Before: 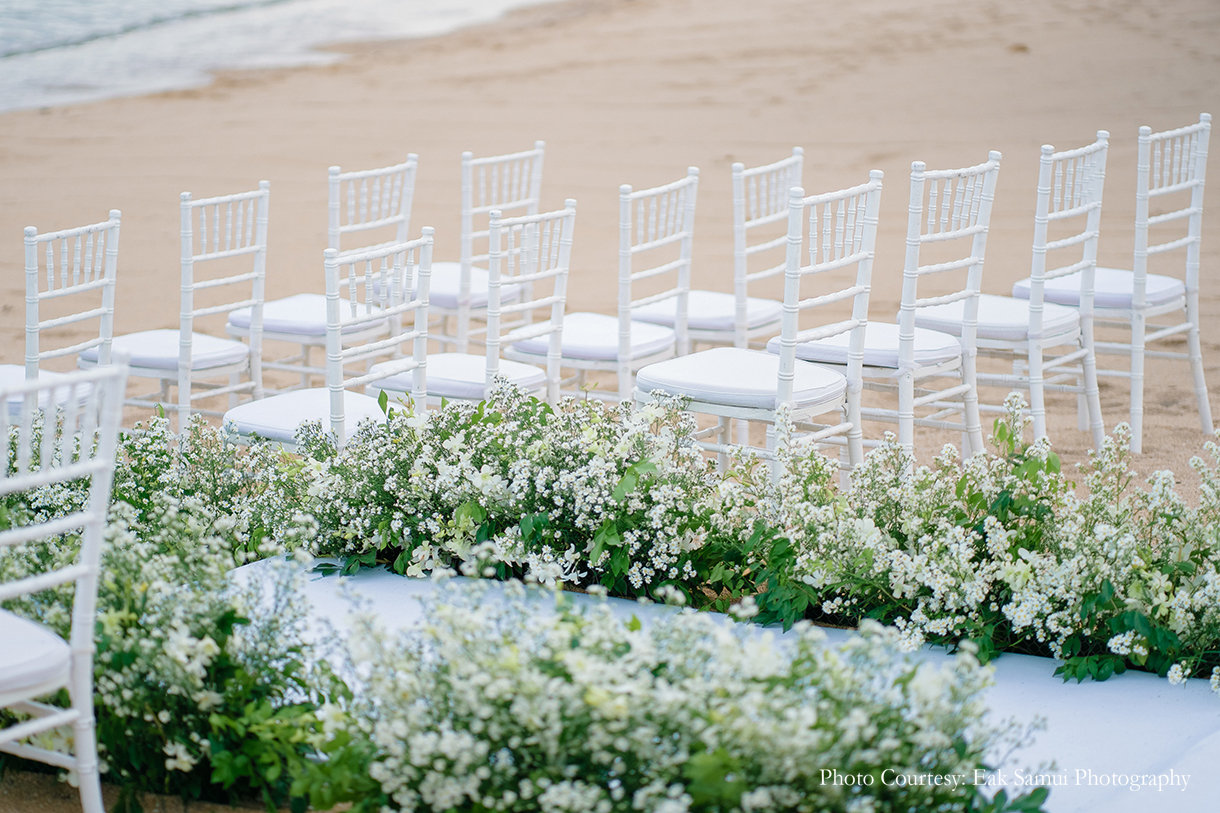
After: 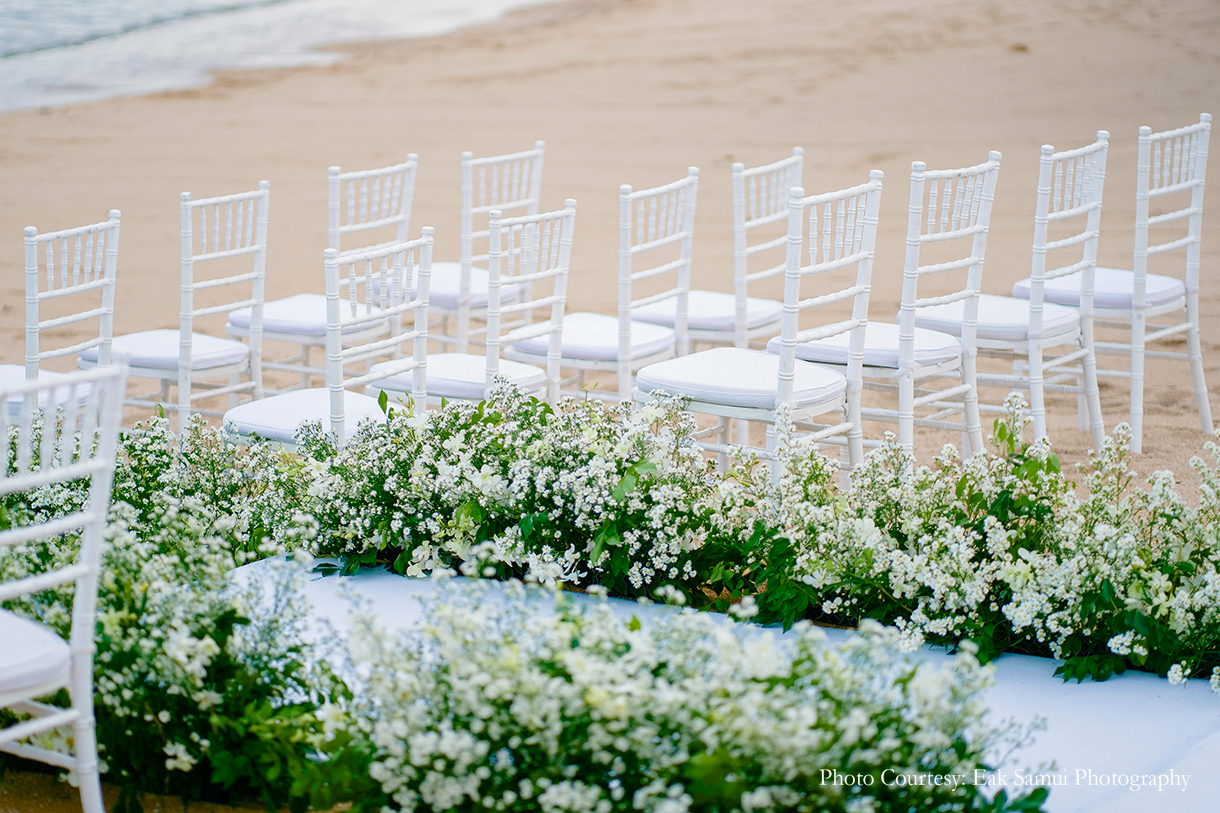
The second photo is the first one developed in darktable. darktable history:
color balance rgb: perceptual saturation grading › global saturation 19.336%, perceptual saturation grading › highlights -24.914%, perceptual saturation grading › shadows 49.353%, global vibrance 16.18%, saturation formula JzAzBz (2021)
